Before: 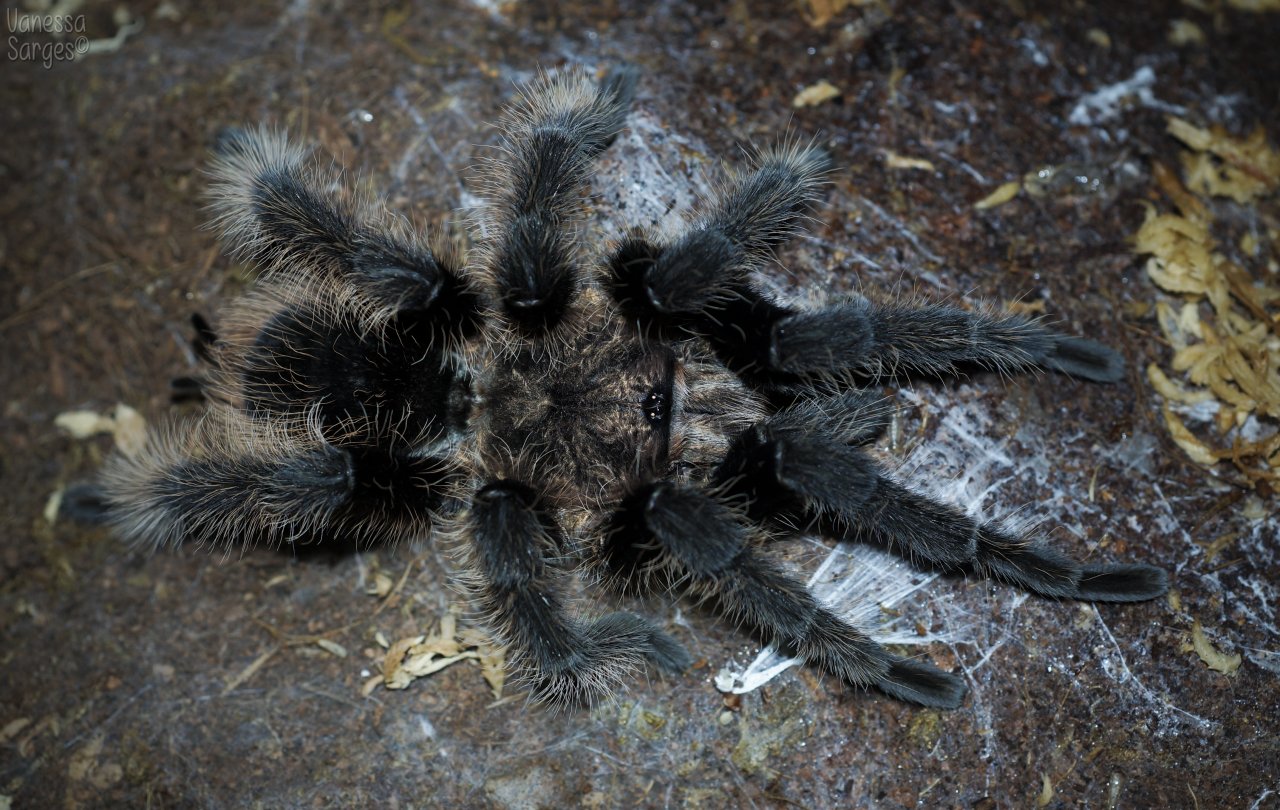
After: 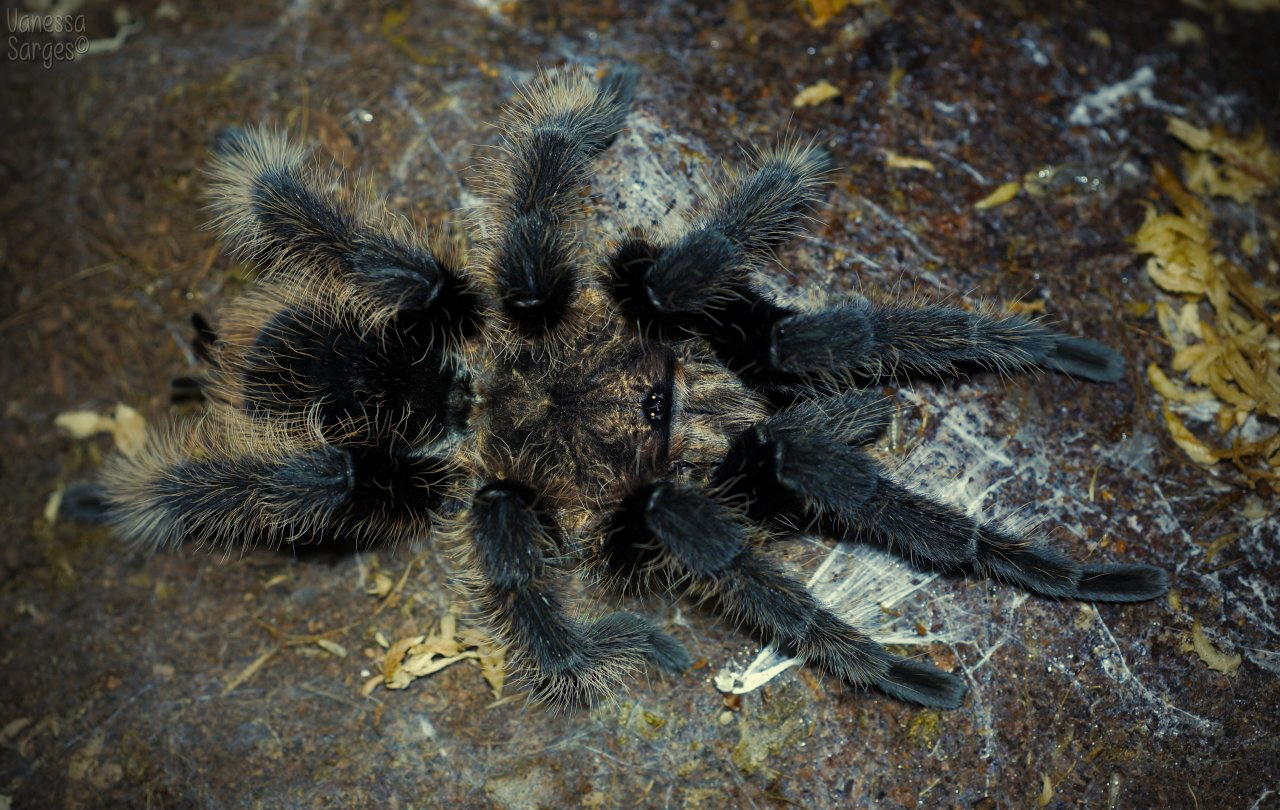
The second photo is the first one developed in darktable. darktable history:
vignetting: on, module defaults
color balance rgb: shadows lift › luminance -9.218%, highlights gain › chroma 7.879%, highlights gain › hue 86.53°, perceptual saturation grading › global saturation 26.931%, perceptual saturation grading › highlights -28.027%, perceptual saturation grading › mid-tones 15.258%, perceptual saturation grading › shadows 33.353%
